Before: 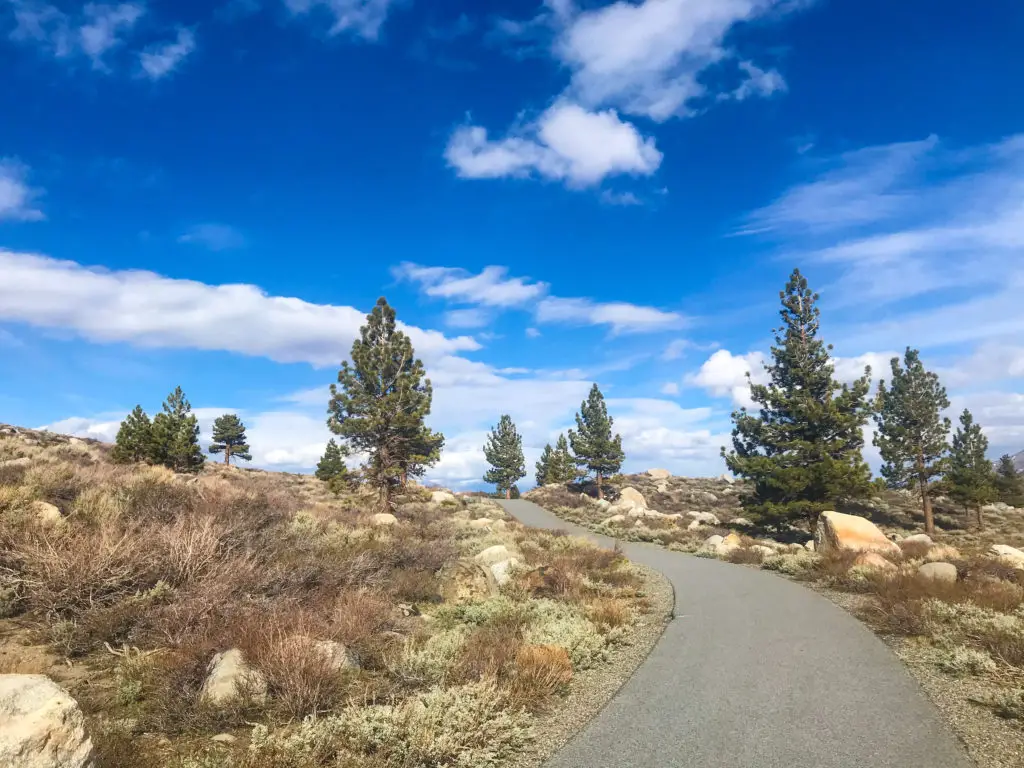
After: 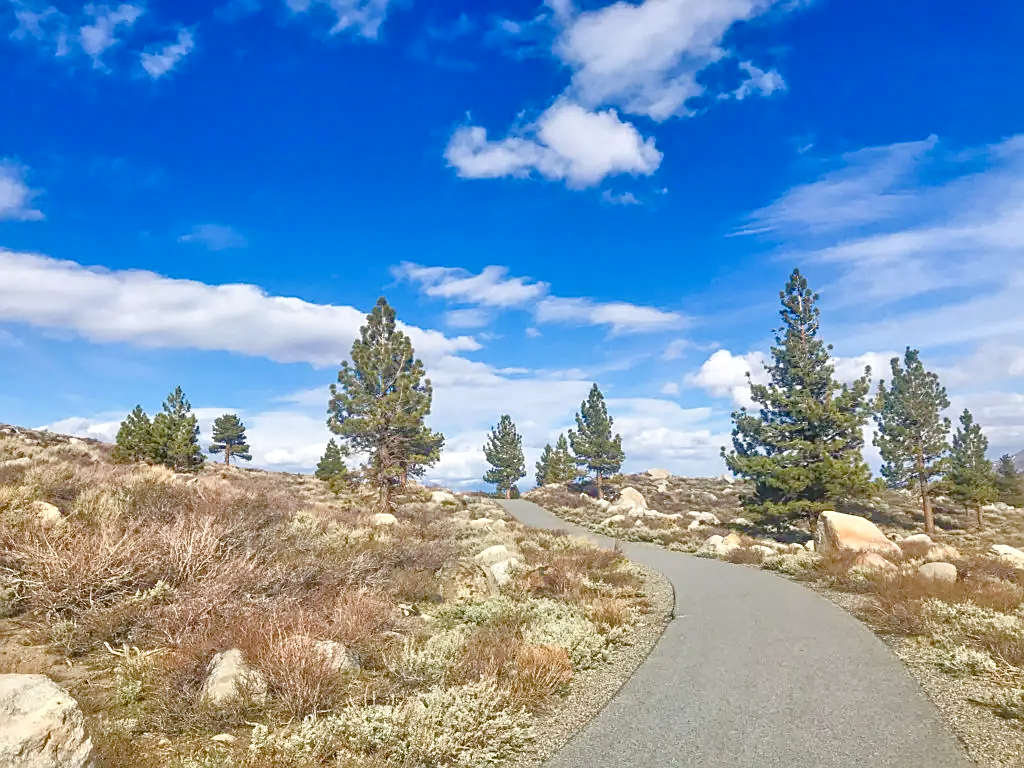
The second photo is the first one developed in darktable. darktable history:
tone equalizer: -7 EV 0.15 EV, -6 EV 0.6 EV, -5 EV 1.15 EV, -4 EV 1.33 EV, -3 EV 1.15 EV, -2 EV 0.6 EV, -1 EV 0.15 EV, mask exposure compensation -0.5 EV
sharpen: on, module defaults
color balance rgb: perceptual saturation grading › global saturation 20%, perceptual saturation grading › highlights -50%, perceptual saturation grading › shadows 30%
